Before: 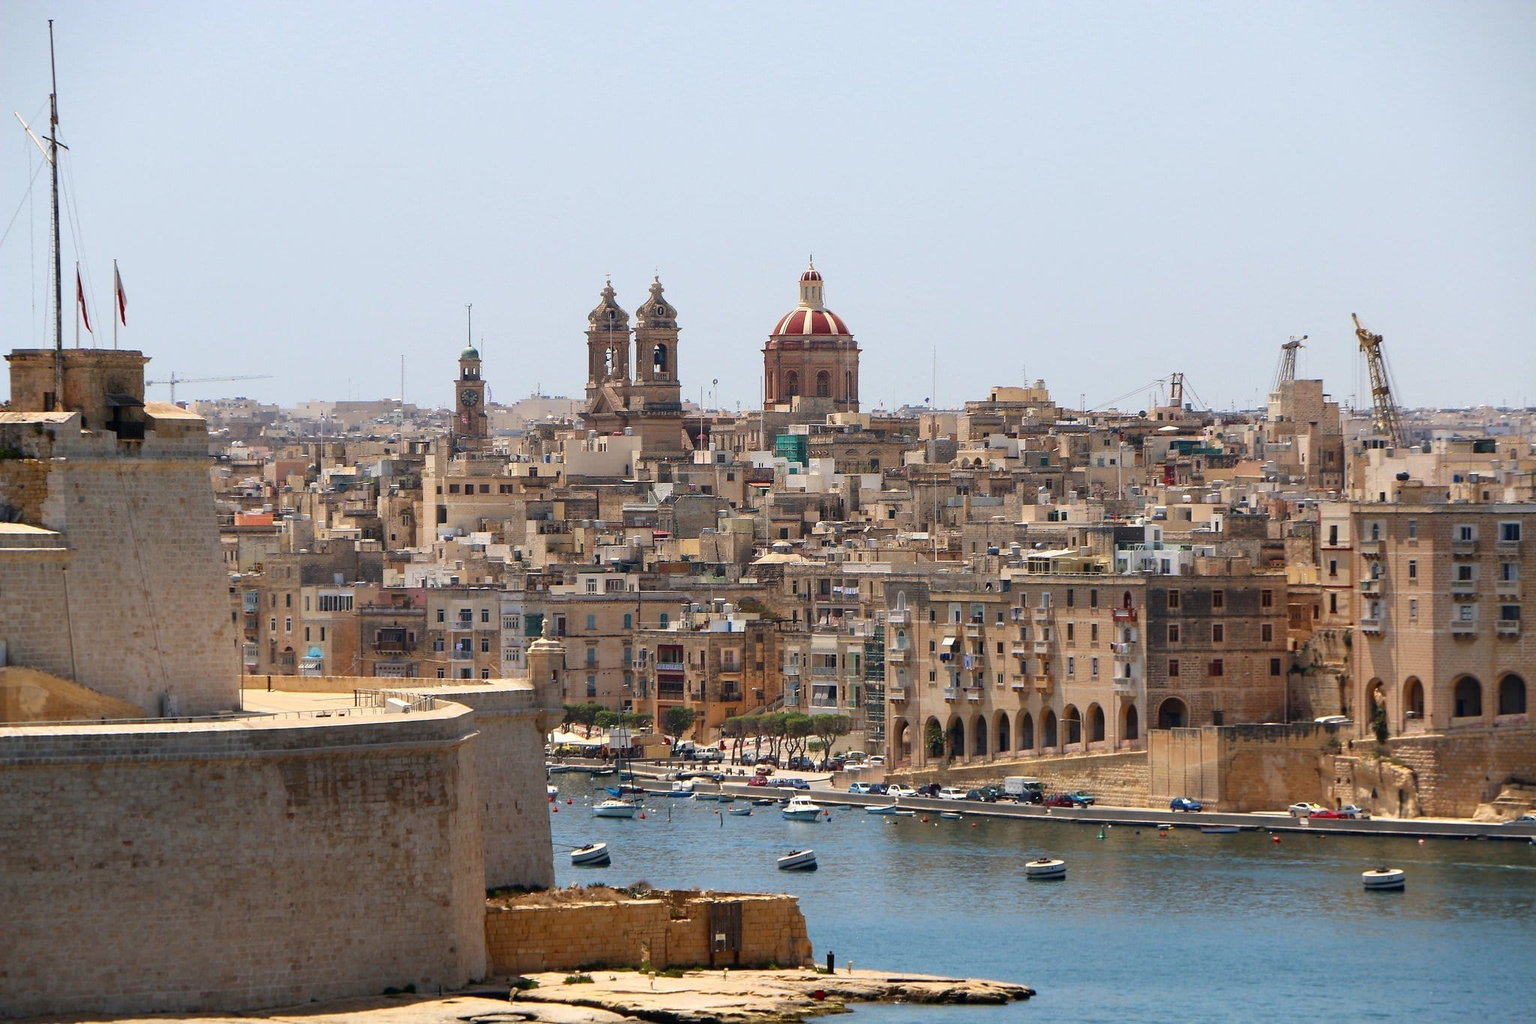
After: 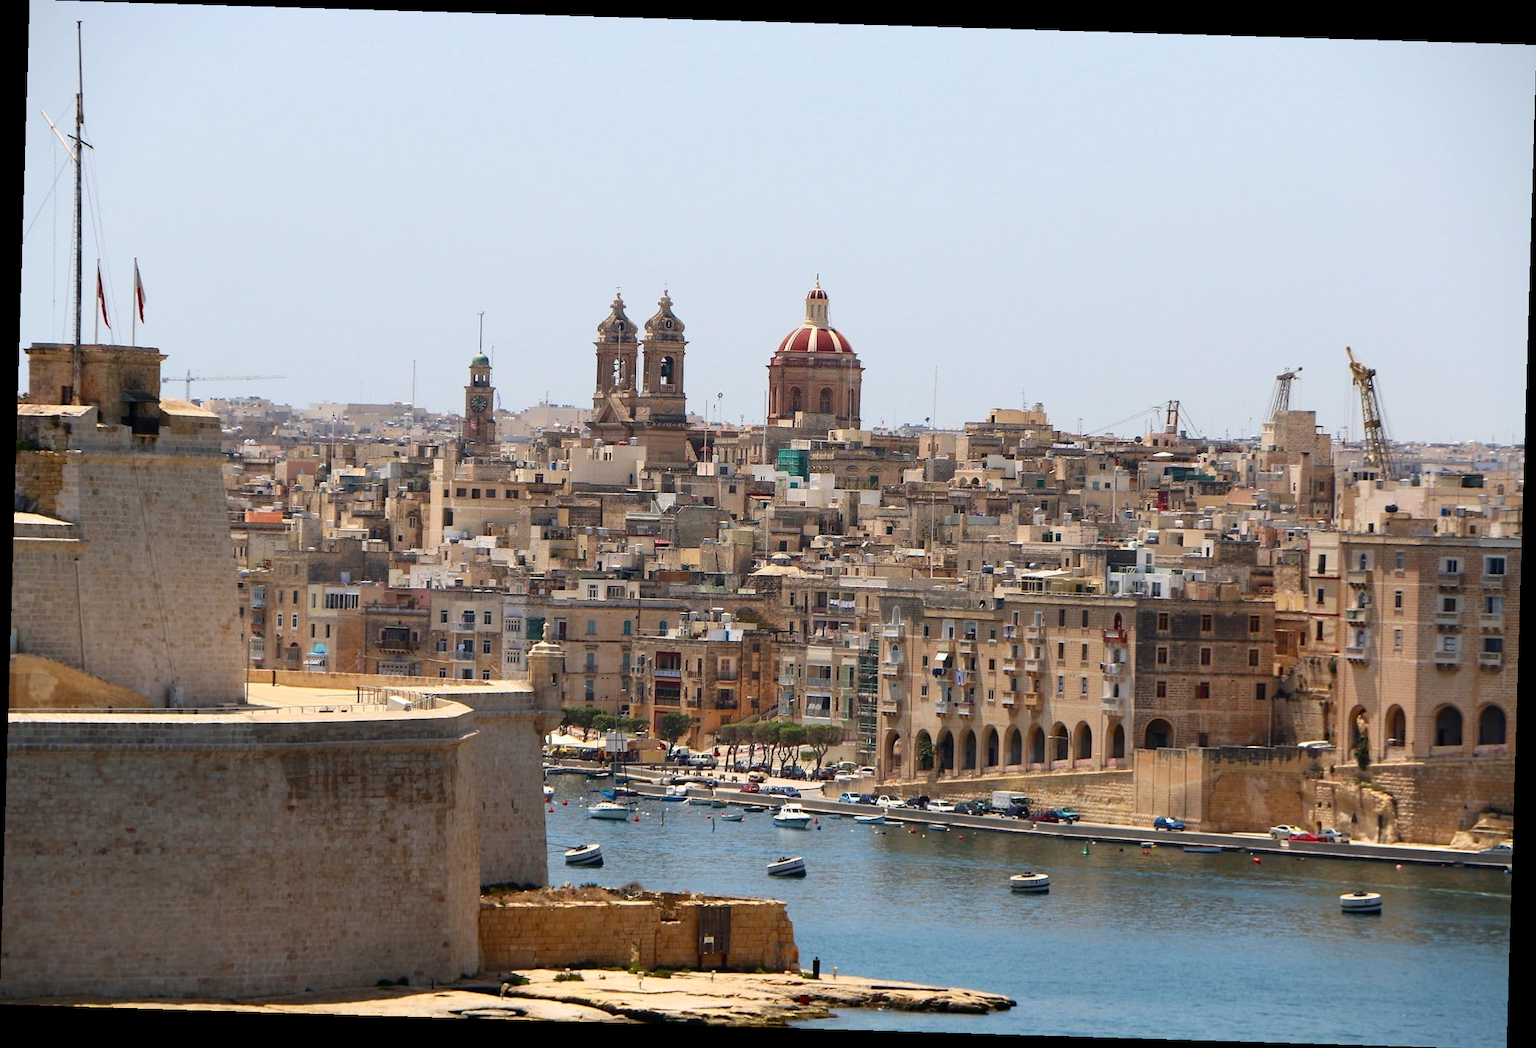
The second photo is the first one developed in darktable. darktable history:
rotate and perspective: rotation 1.72°, automatic cropping off
contrast brightness saturation: contrast 0.08, saturation 0.02
